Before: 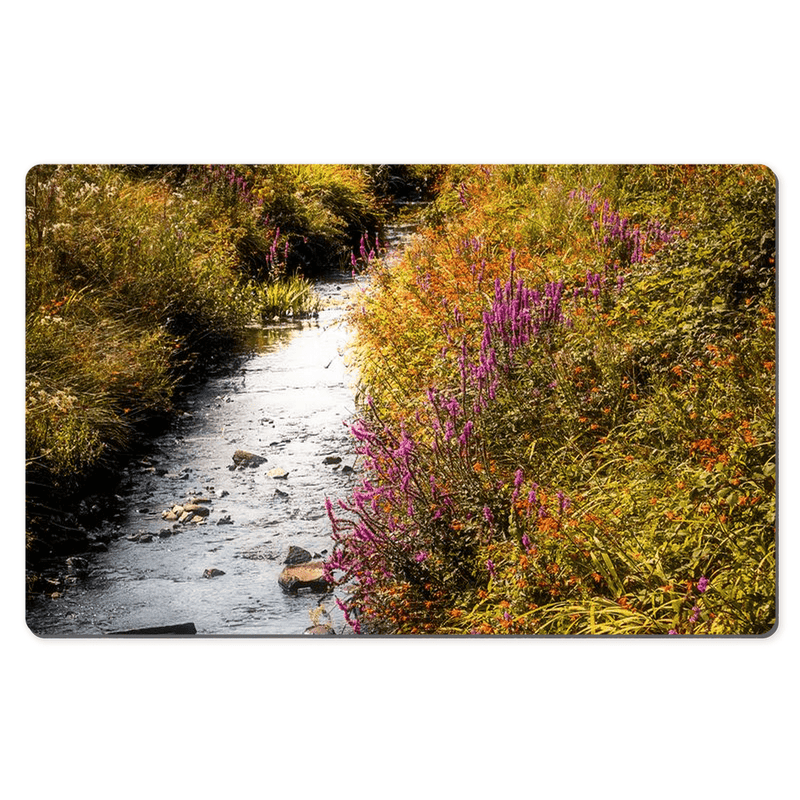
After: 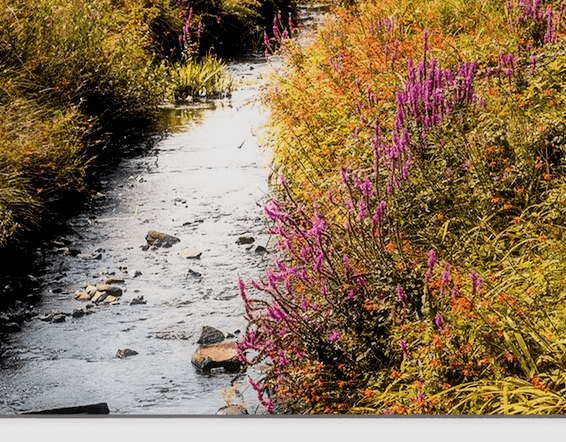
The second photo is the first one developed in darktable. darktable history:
crop: left 10.942%, top 27.533%, right 18.273%, bottom 17.111%
exposure: black level correction 0.002, exposure 0.299 EV, compensate highlight preservation false
filmic rgb: black relative exposure -8.03 EV, white relative exposure 4 EV, hardness 4.11, contrast 0.991
